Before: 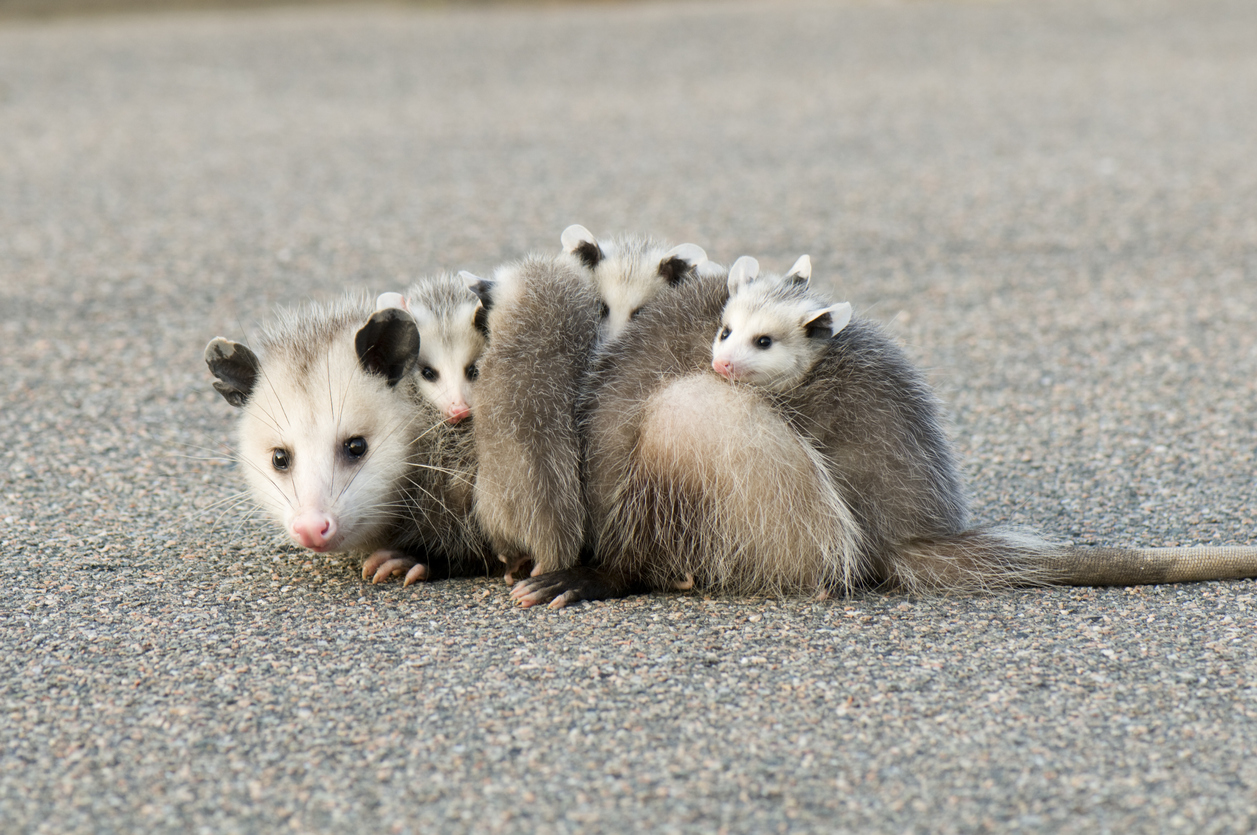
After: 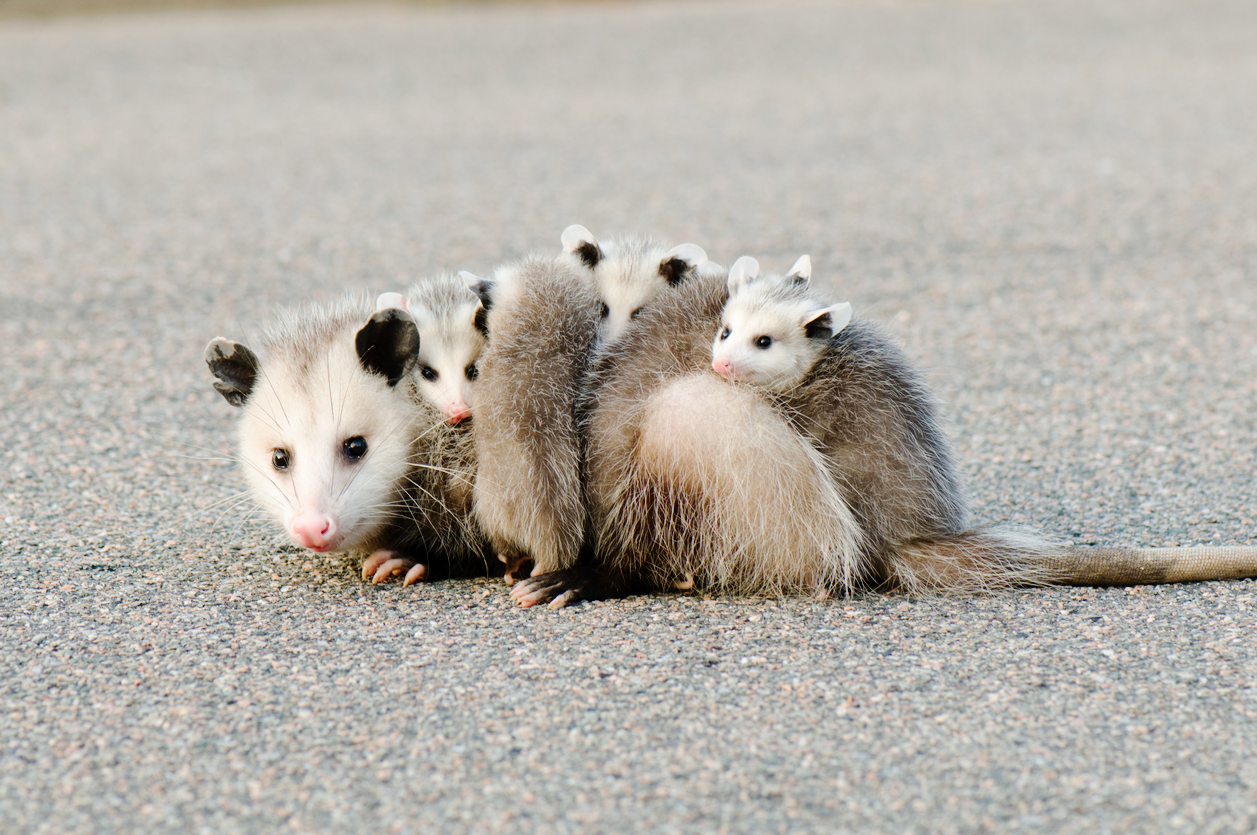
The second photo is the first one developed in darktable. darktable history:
tone curve: curves: ch0 [(0, 0) (0.003, 0.012) (0.011, 0.014) (0.025, 0.019) (0.044, 0.028) (0.069, 0.039) (0.1, 0.056) (0.136, 0.093) (0.177, 0.147) (0.224, 0.214) (0.277, 0.29) (0.335, 0.381) (0.399, 0.476) (0.468, 0.557) (0.543, 0.635) (0.623, 0.697) (0.709, 0.764) (0.801, 0.831) (0.898, 0.917) (1, 1)], preserve colors none
white balance: red 1, blue 1
